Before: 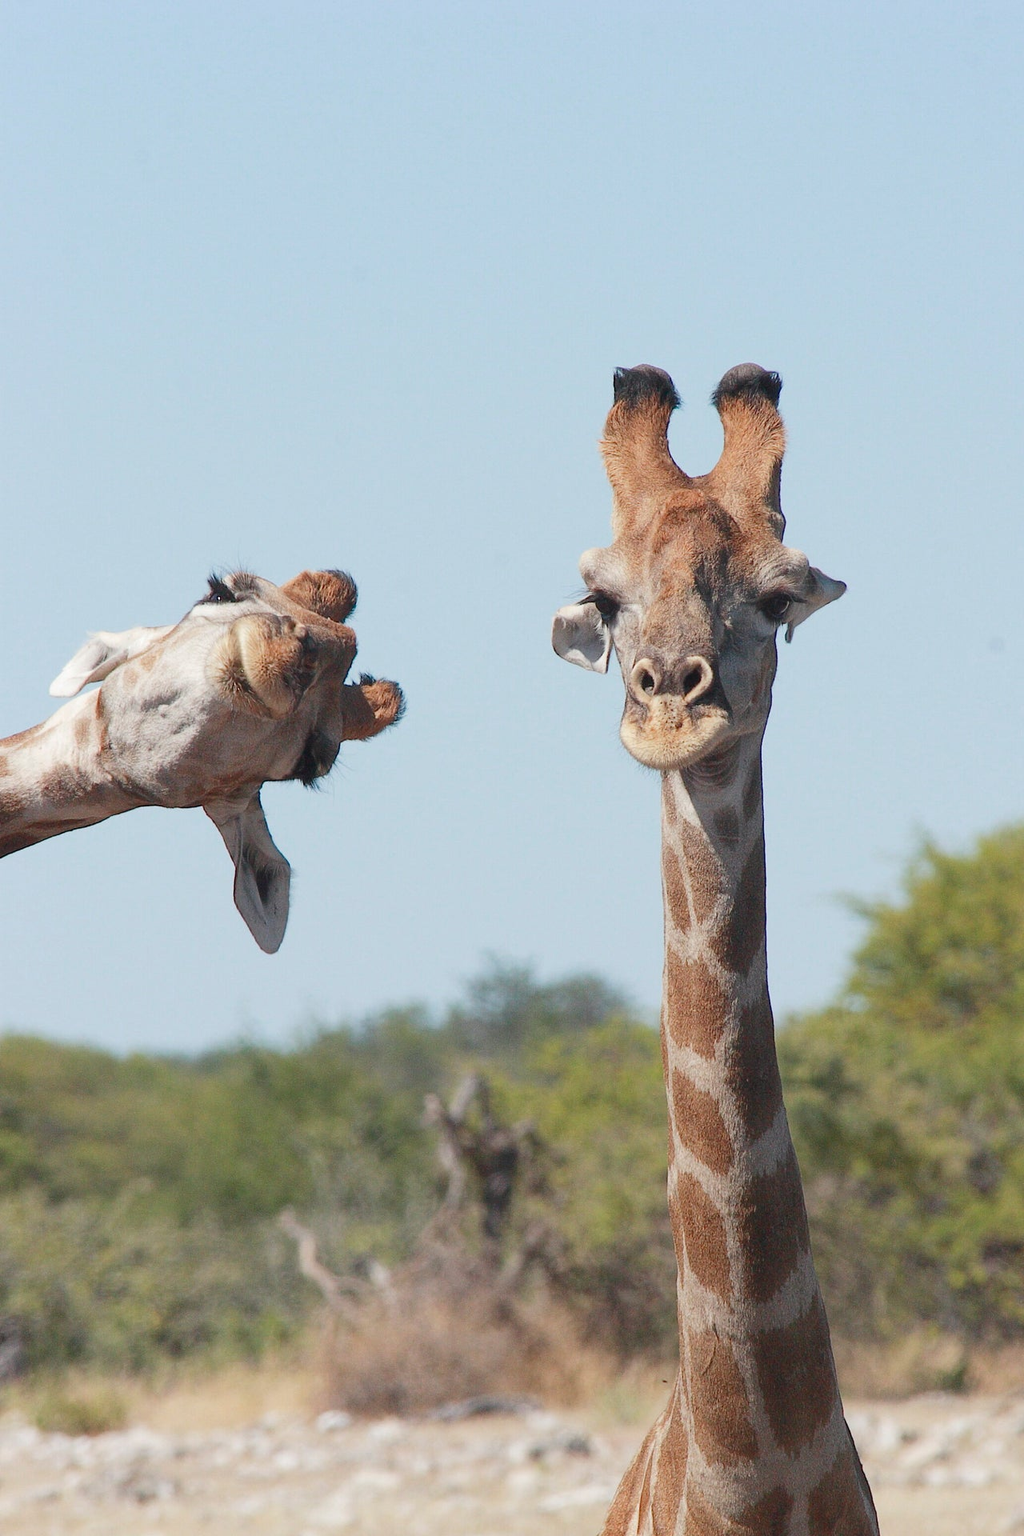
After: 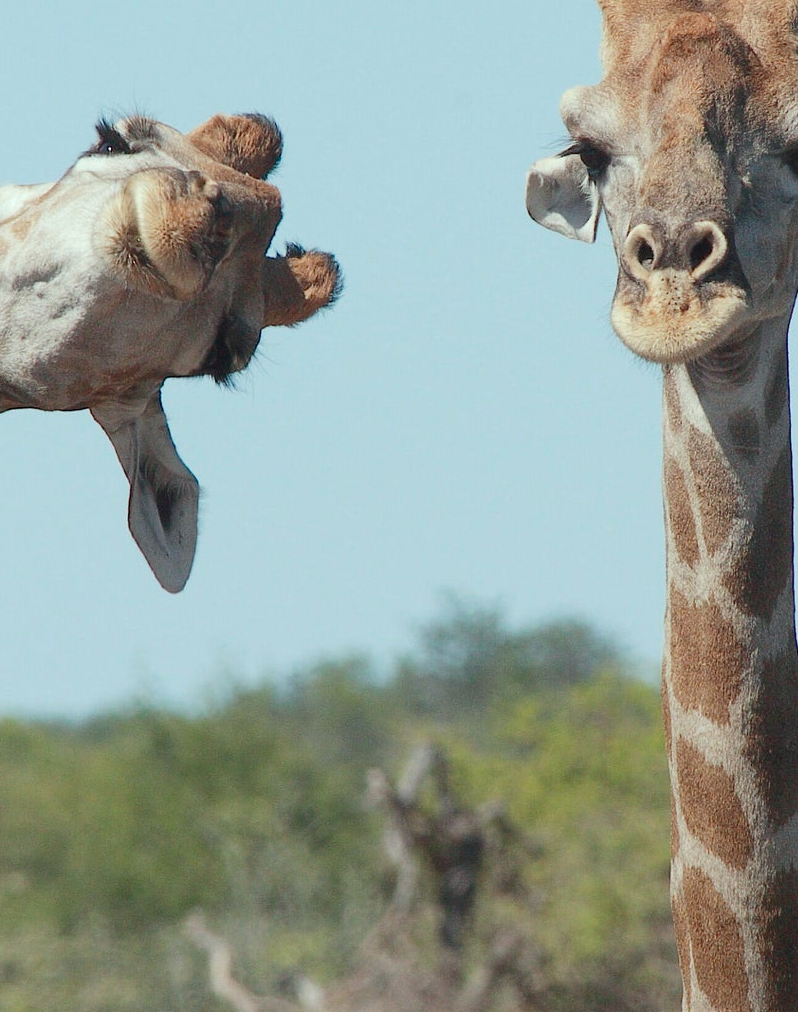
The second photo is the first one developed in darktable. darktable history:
color zones: curves: ch1 [(0, 0.469) (0.001, 0.469) (0.12, 0.446) (0.248, 0.469) (0.5, 0.5) (0.748, 0.5) (0.999, 0.469) (1, 0.469)]
crop: left 12.881%, top 31.232%, right 24.766%, bottom 16.03%
color correction: highlights a* -6.67, highlights b* 0.669
